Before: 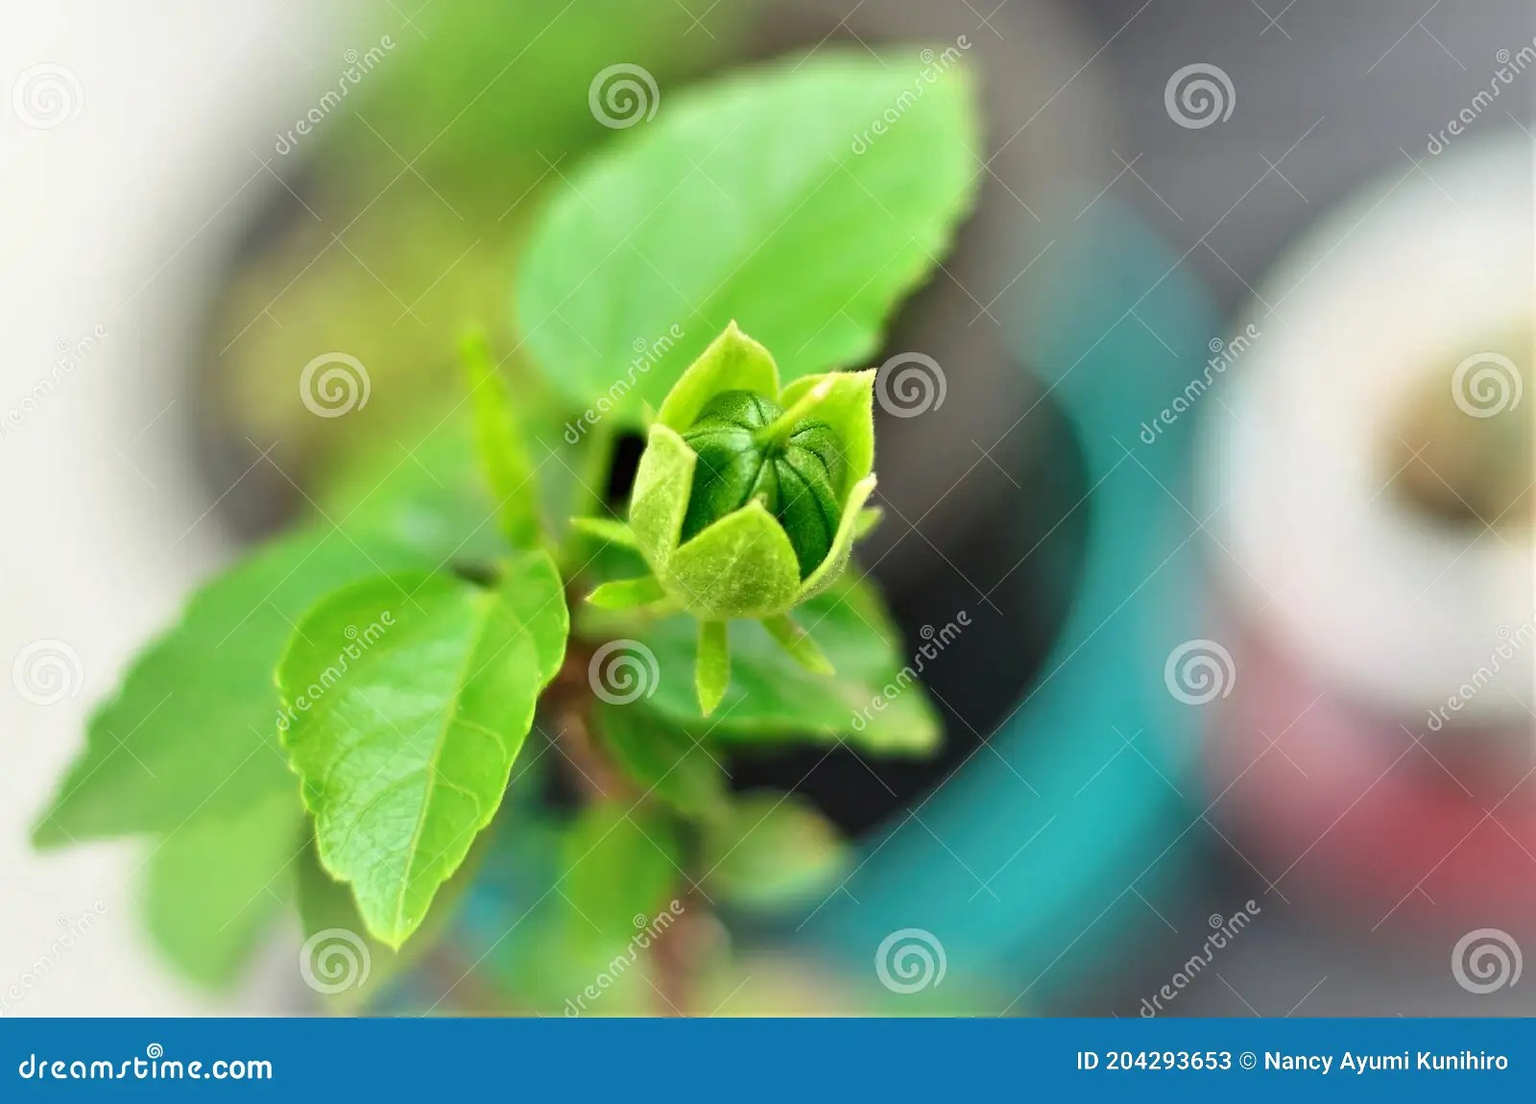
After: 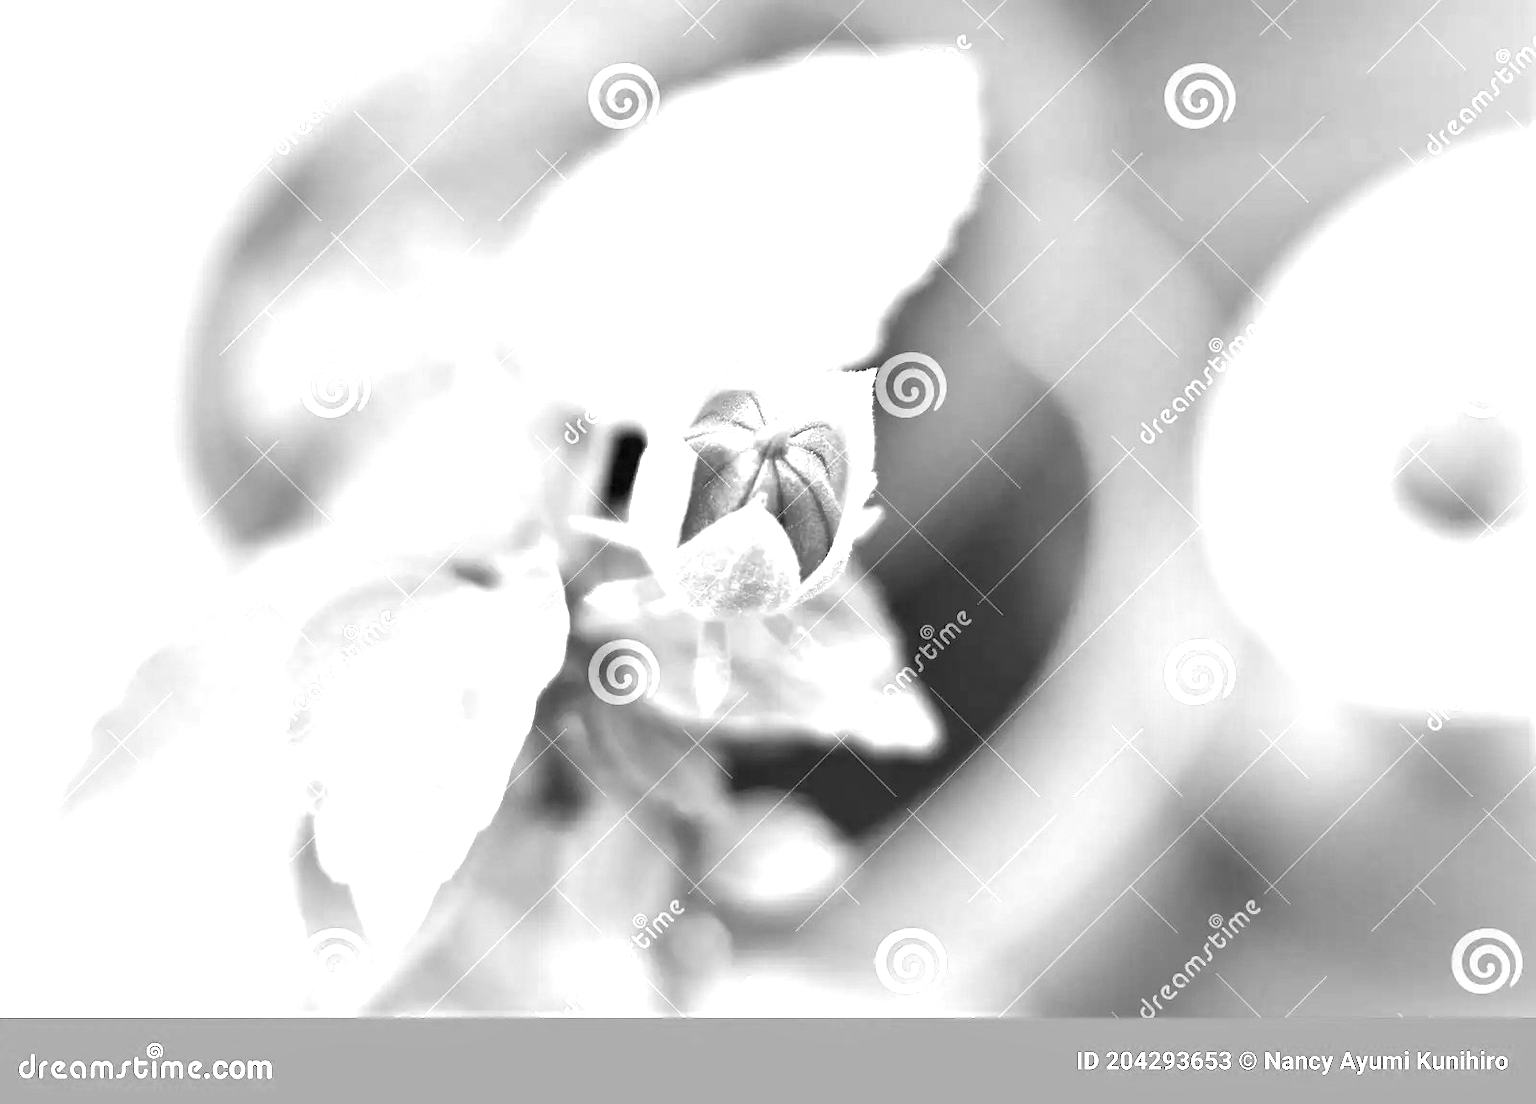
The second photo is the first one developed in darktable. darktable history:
monochrome: on, module defaults
exposure: black level correction 0, exposure 1.45 EV, compensate exposure bias true, compensate highlight preservation false
